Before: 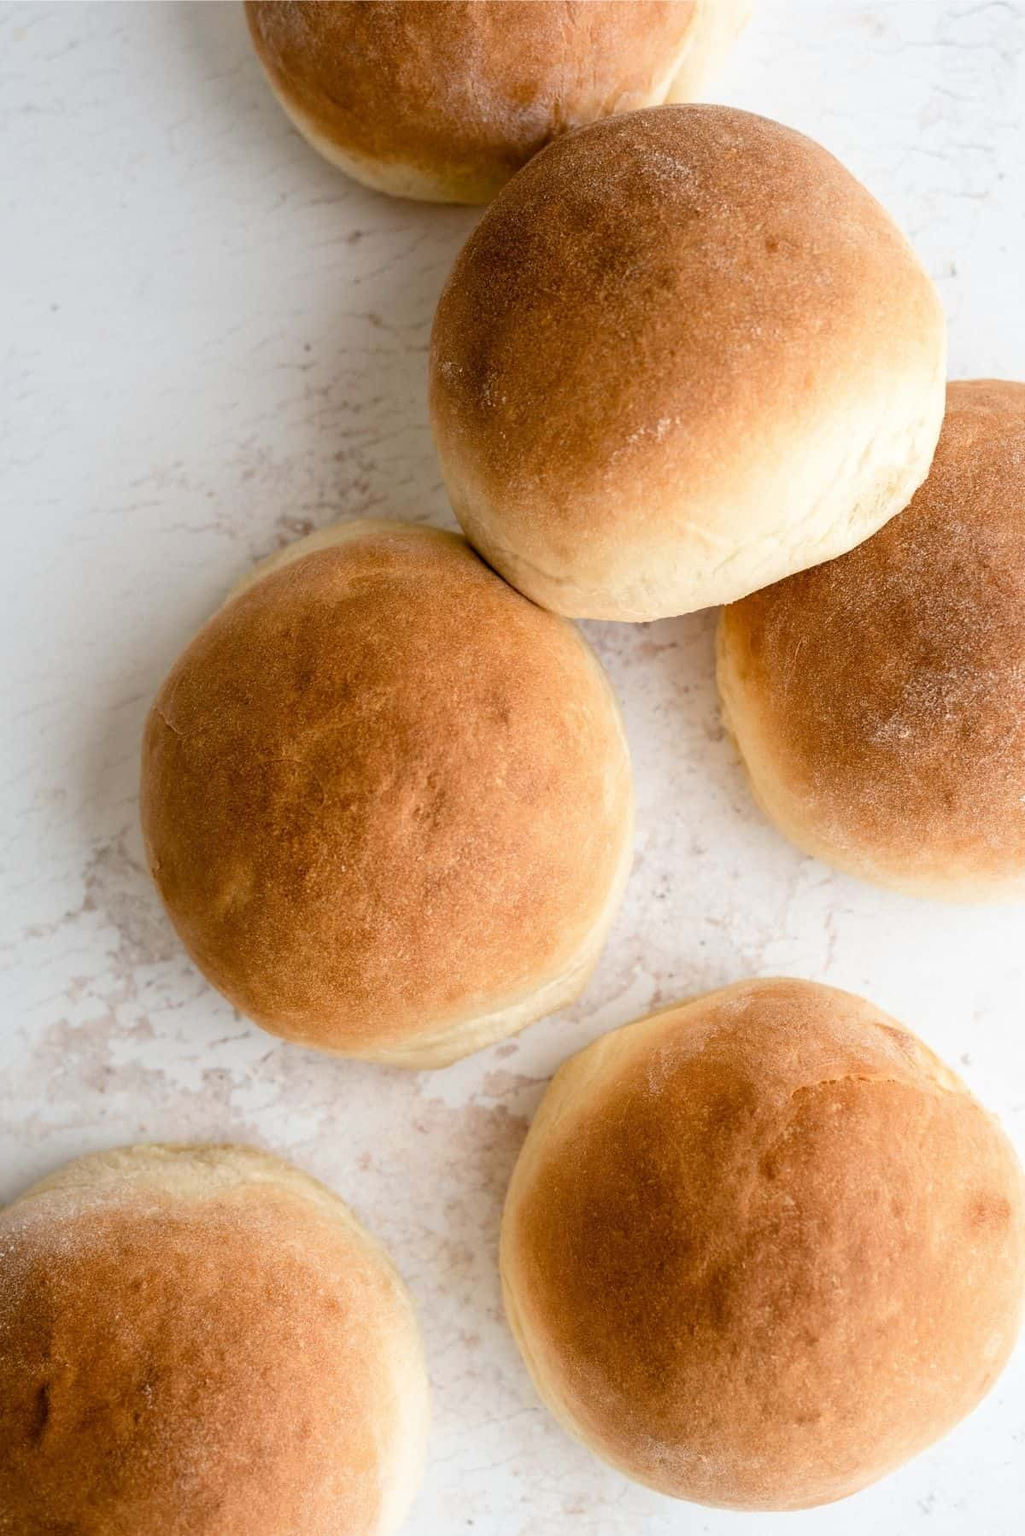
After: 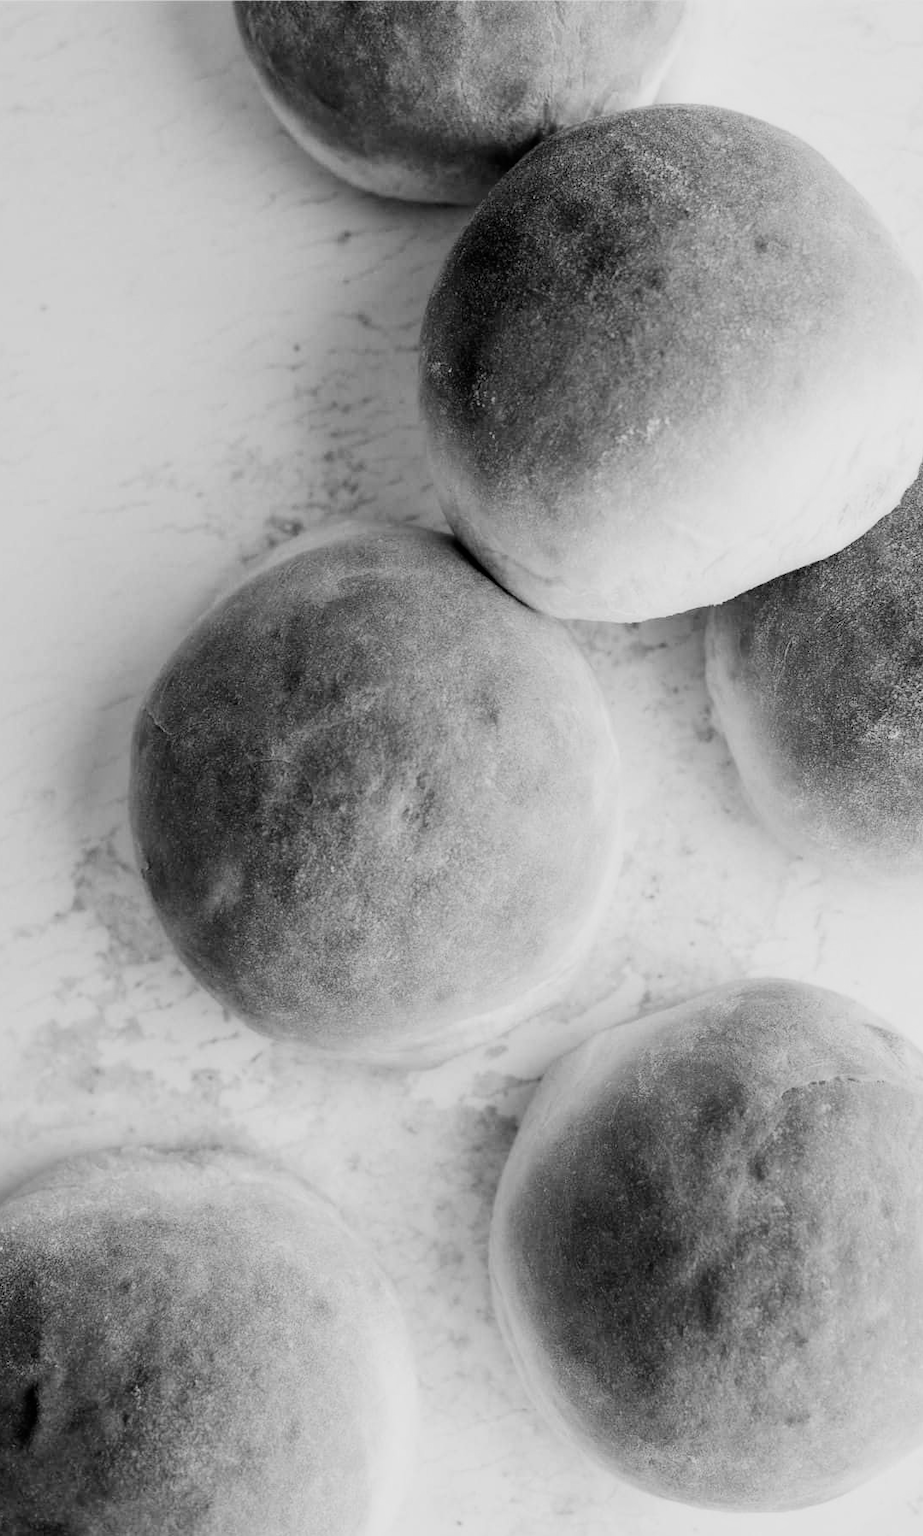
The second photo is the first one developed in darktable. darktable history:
color balance: input saturation 100.43%, contrast fulcrum 14.22%, output saturation 70.41%
crop and rotate: left 1.088%, right 8.807%
contrast equalizer: y [[0.514, 0.573, 0.581, 0.508, 0.5, 0.5], [0.5 ×6], [0.5 ×6], [0 ×6], [0 ×6]], mix 0.79
monochrome: on, module defaults
filmic rgb: black relative exposure -5 EV, hardness 2.88, contrast 1.3, highlights saturation mix -30%
